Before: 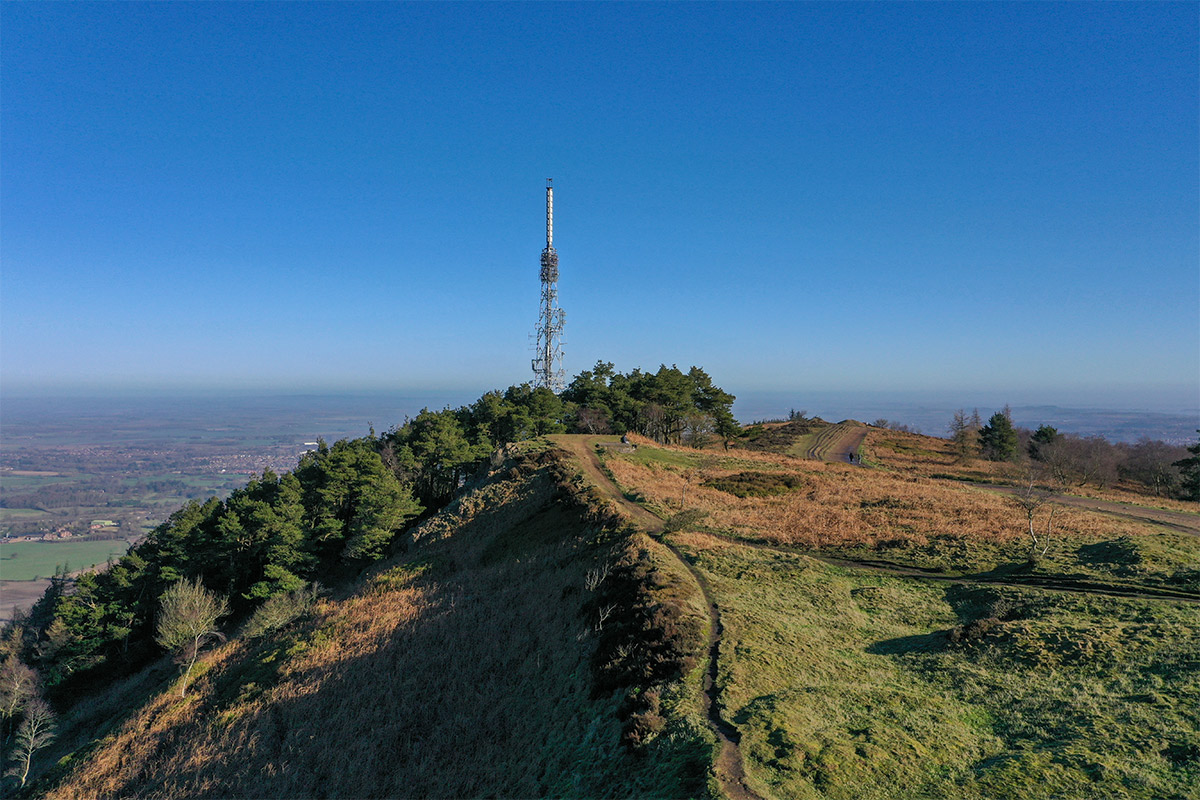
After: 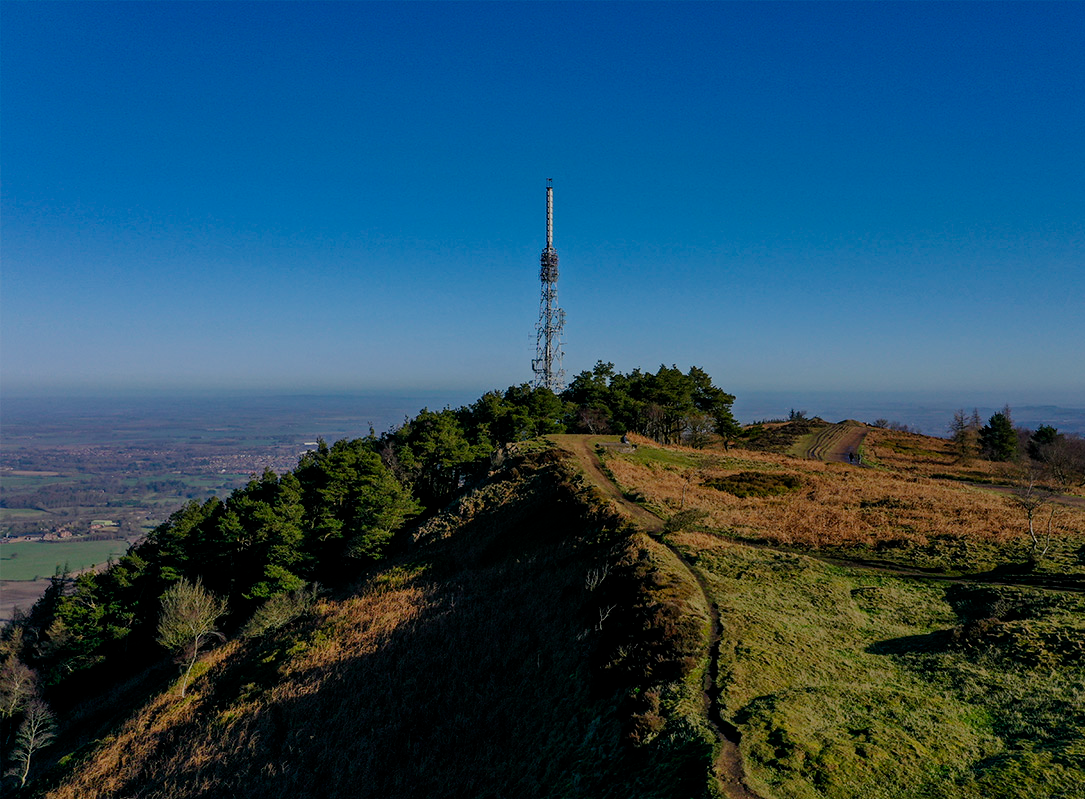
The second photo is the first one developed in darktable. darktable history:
contrast brightness saturation: saturation 0.098
filmic rgb: middle gray luminance 29.13%, black relative exposure -10.38 EV, white relative exposure 5.47 EV, target black luminance 0%, hardness 3.92, latitude 1.18%, contrast 1.125, highlights saturation mix 4.81%, shadows ↔ highlights balance 14.86%, add noise in highlights 0.001, preserve chrominance no, color science v3 (2019), use custom middle-gray values true, contrast in highlights soft
crop: right 9.516%, bottom 0.025%
